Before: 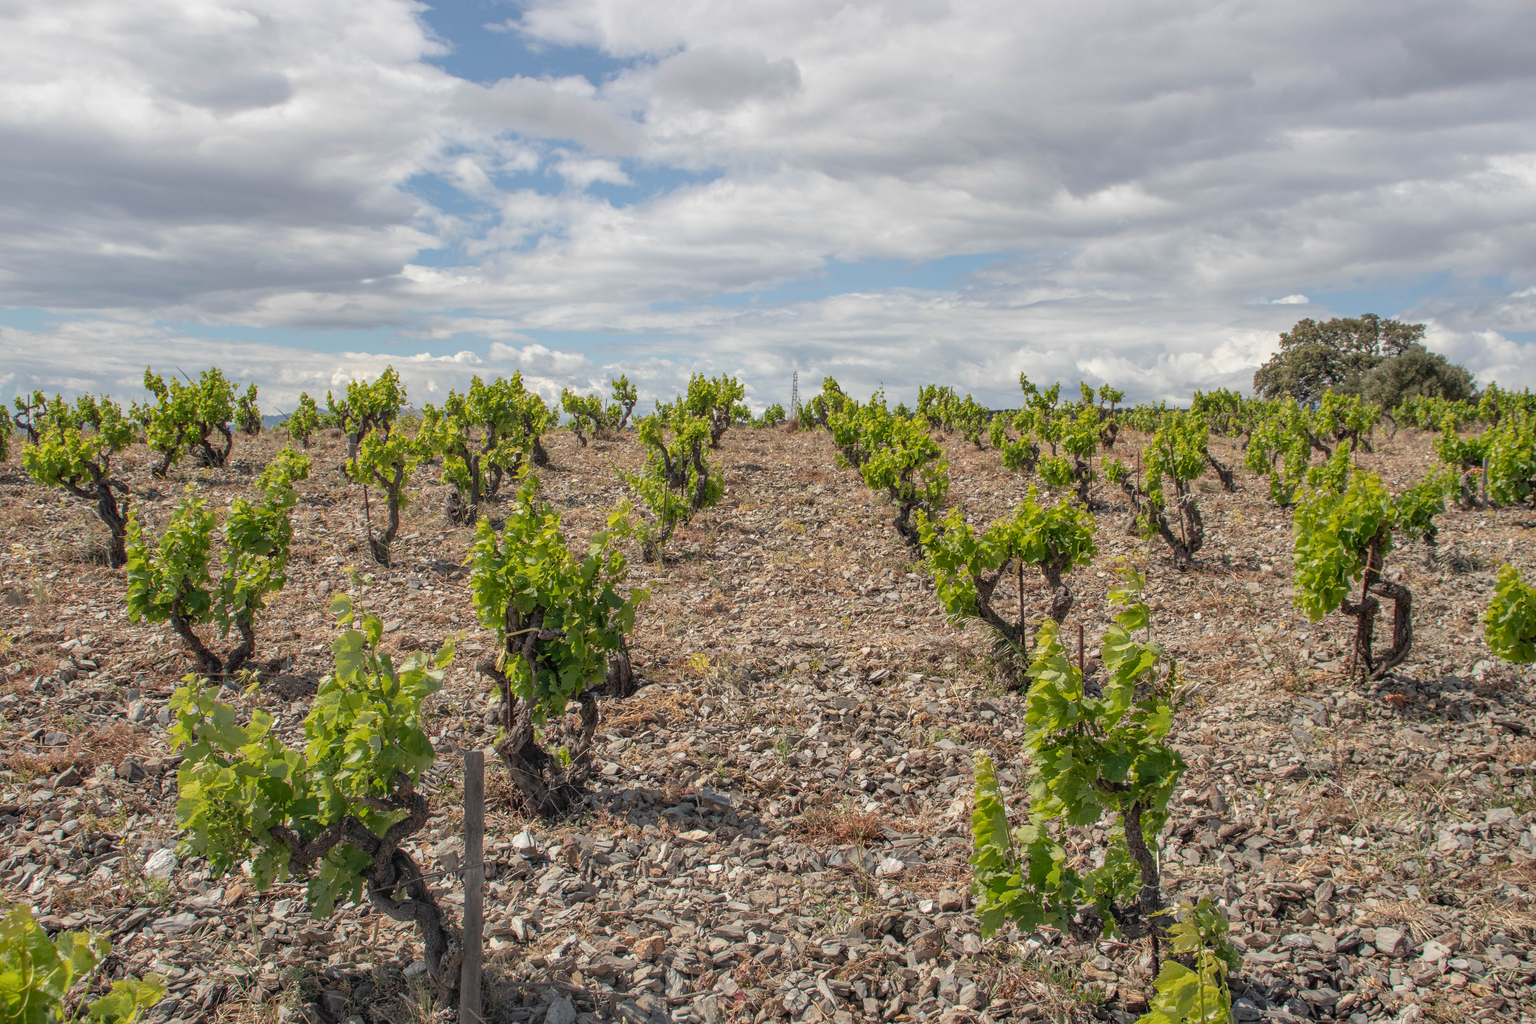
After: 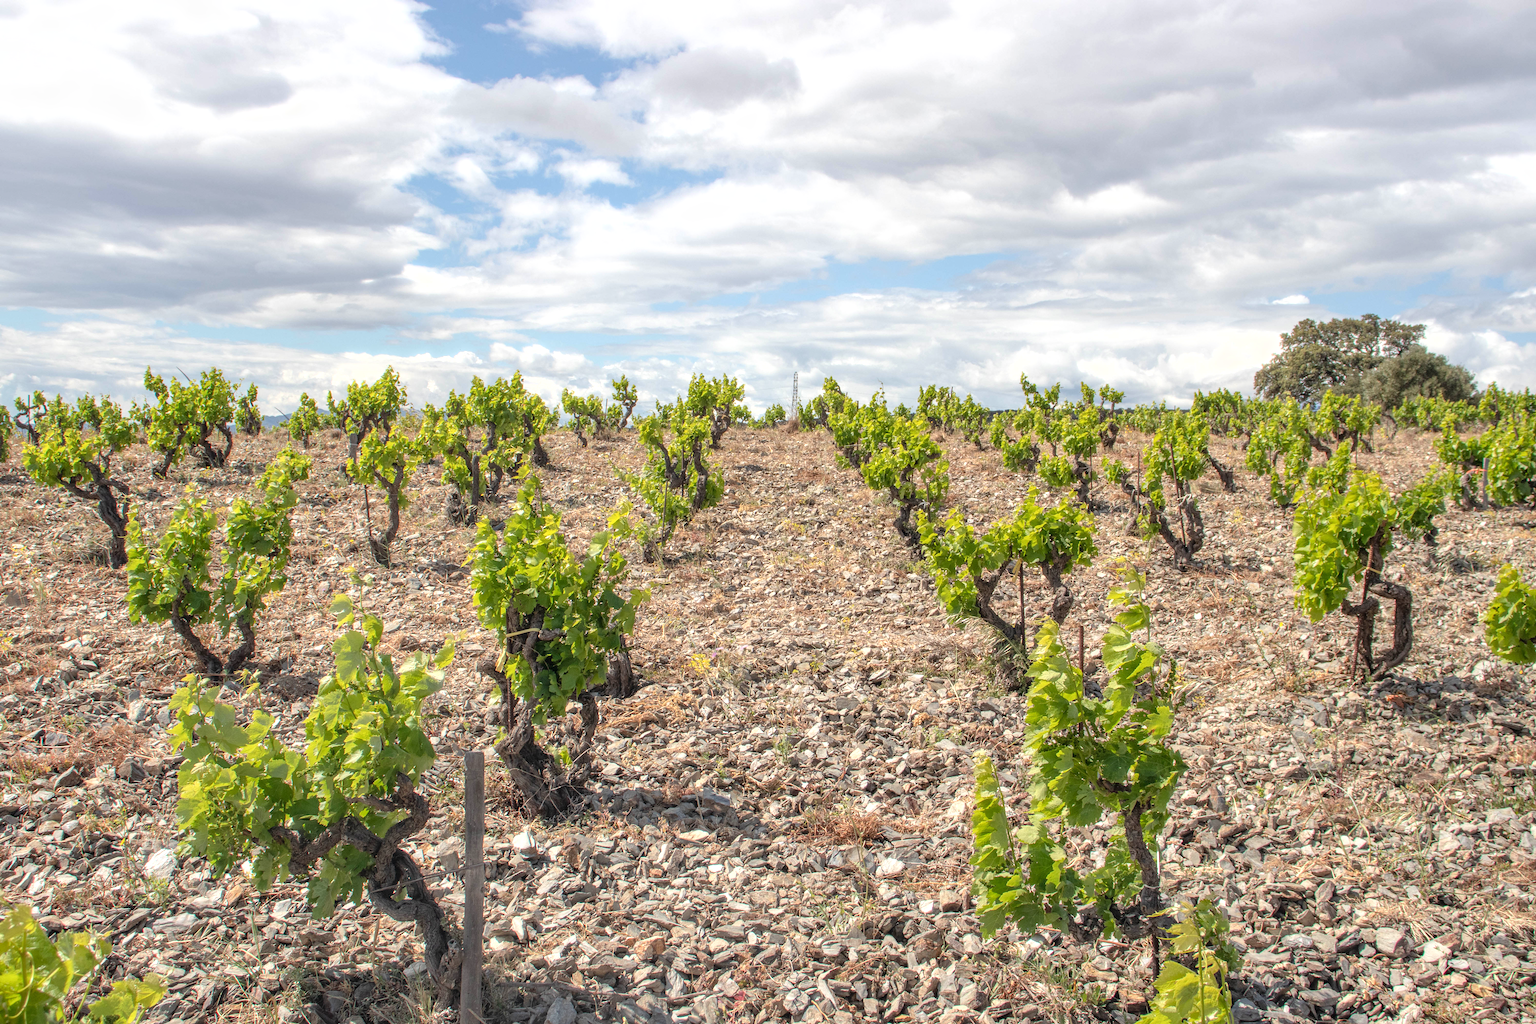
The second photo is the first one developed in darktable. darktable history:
bloom: size 3%, threshold 100%, strength 0%
exposure: exposure 0.64 EV, compensate highlight preservation false
